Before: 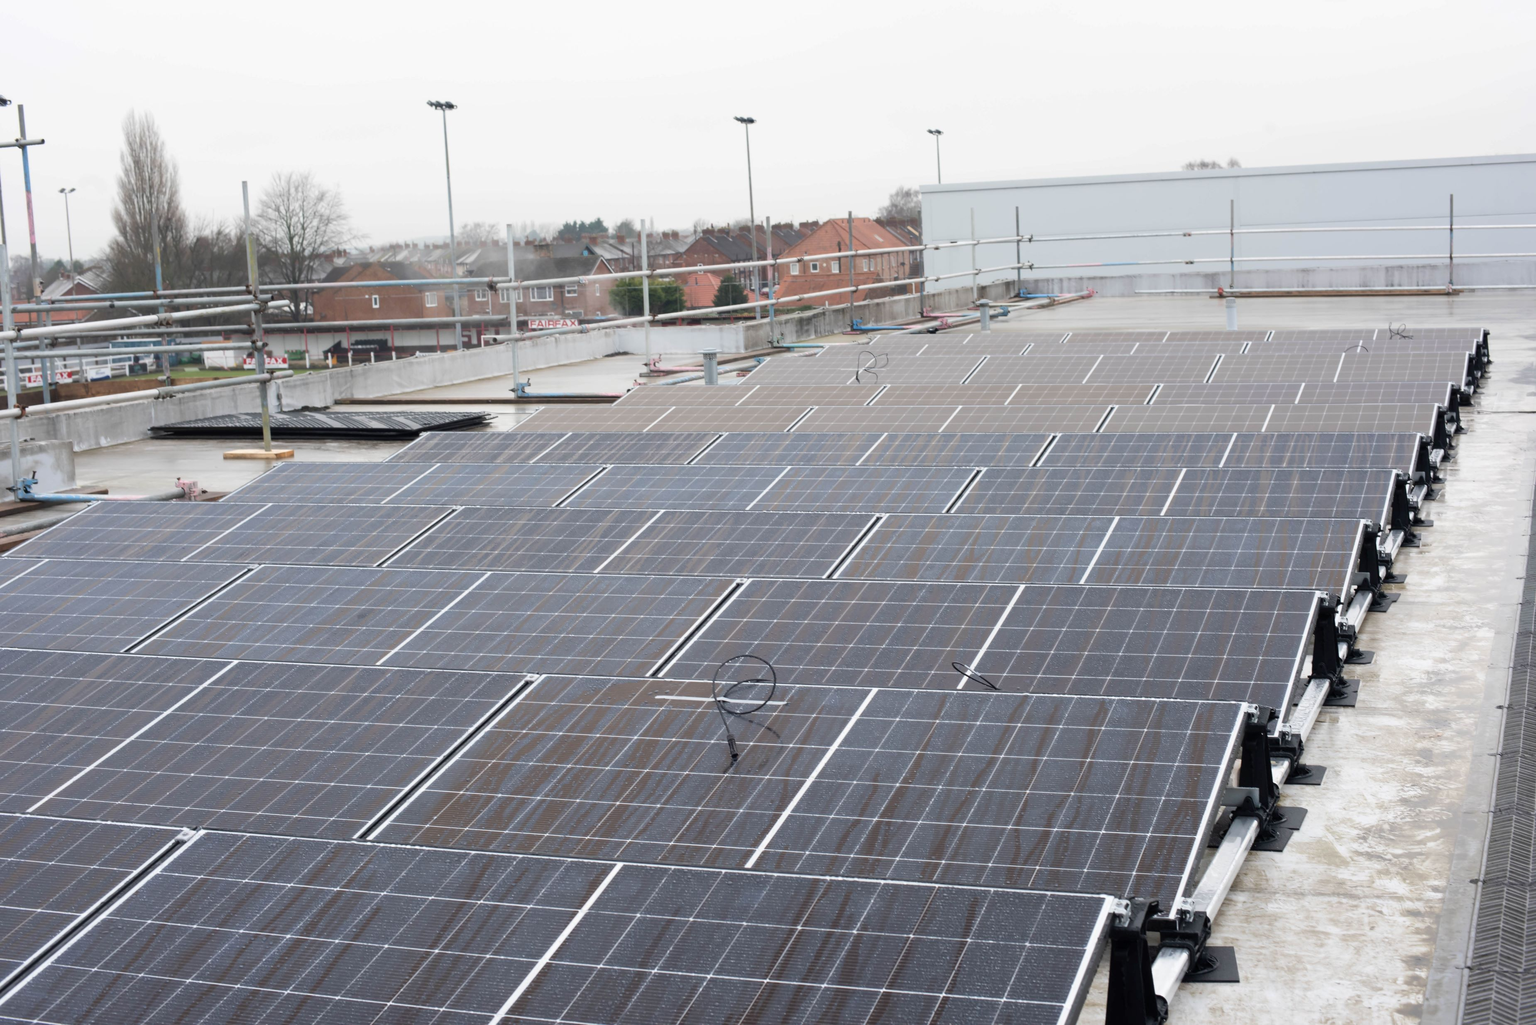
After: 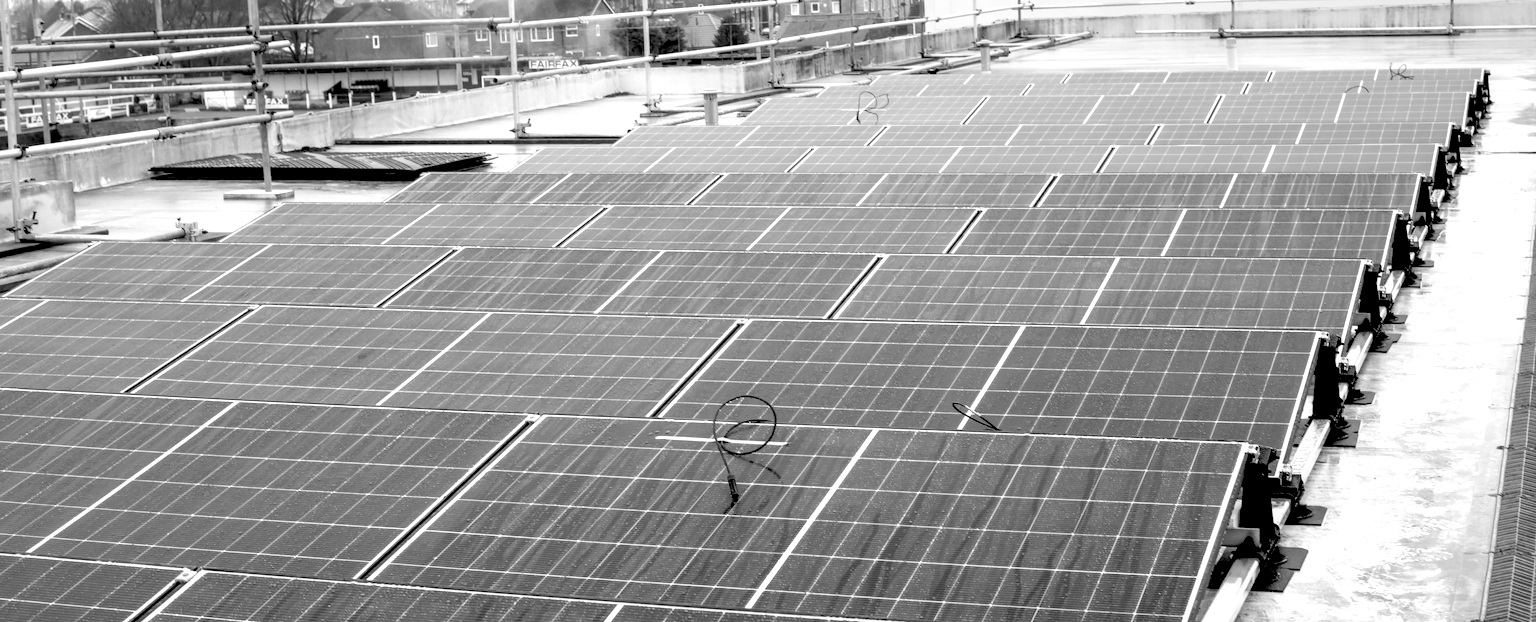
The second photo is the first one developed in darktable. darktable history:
crop and rotate: top 25.357%, bottom 13.942%
monochrome: a 26.22, b 42.67, size 0.8
local contrast: on, module defaults
exposure: black level correction 0.035, exposure 0.9 EV, compensate highlight preservation false
